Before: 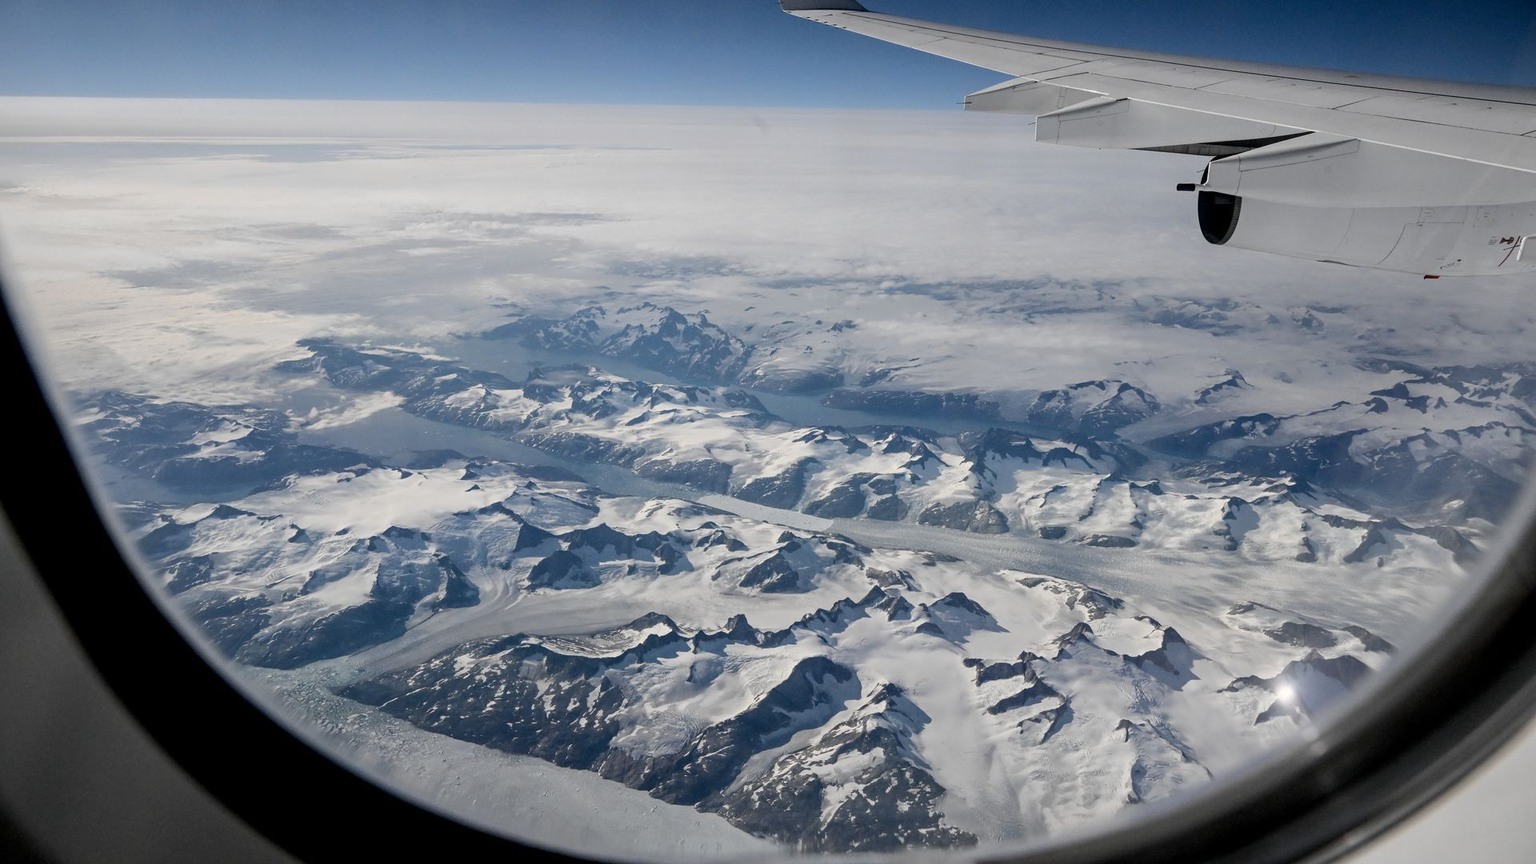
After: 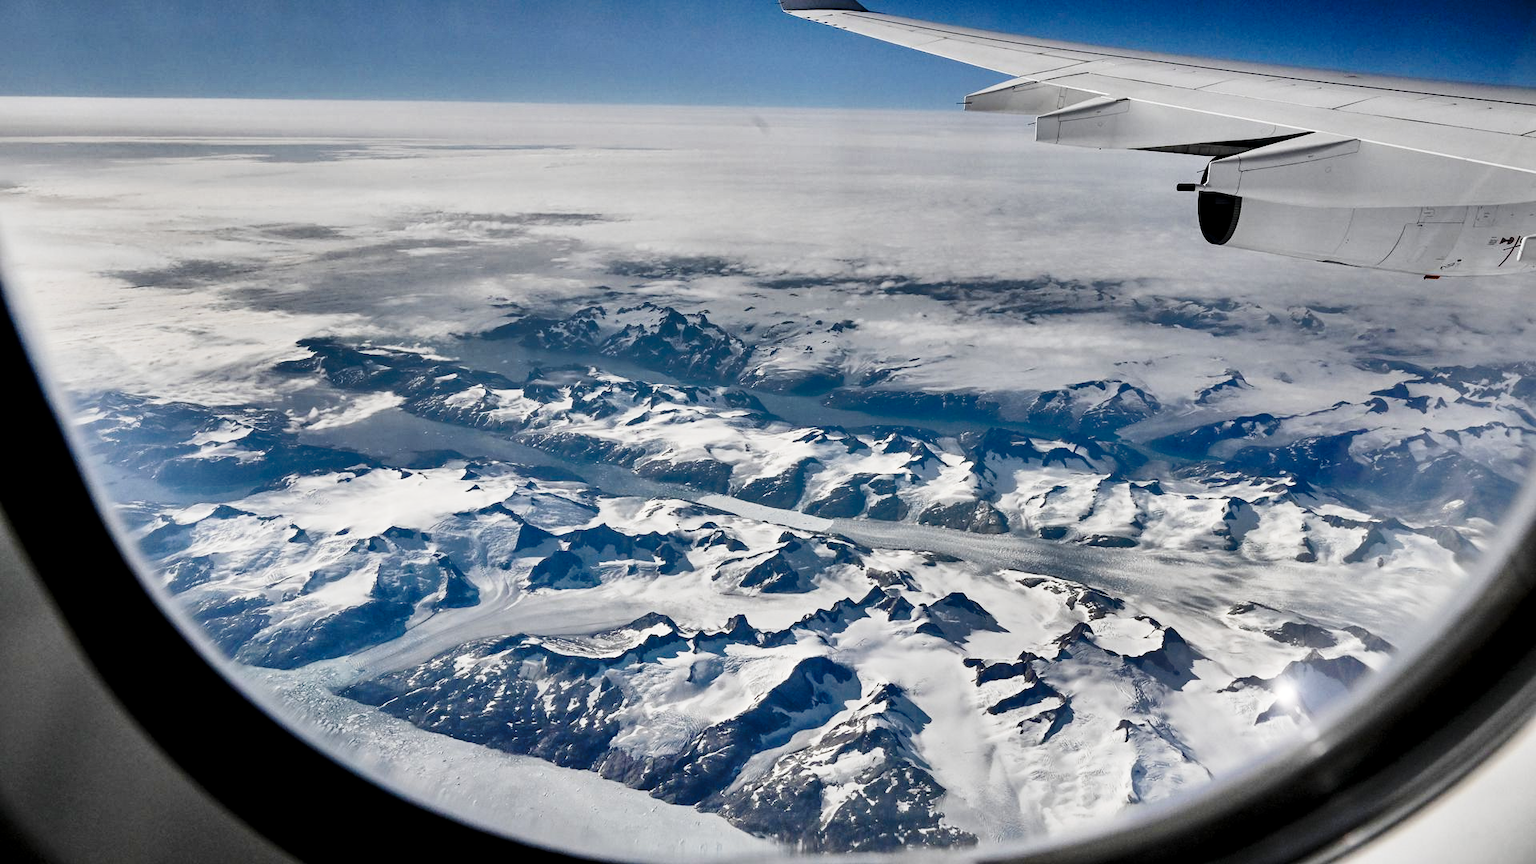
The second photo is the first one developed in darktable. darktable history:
base curve: curves: ch0 [(0, 0) (0.028, 0.03) (0.121, 0.232) (0.46, 0.748) (0.859, 0.968) (1, 1)], preserve colors none
shadows and highlights: shadows 18.73, highlights -85.04, soften with gaussian
contrast equalizer: y [[0.6 ×6], [0.55 ×6], [0 ×6], [0 ×6], [0 ×6]], mix 0.197
